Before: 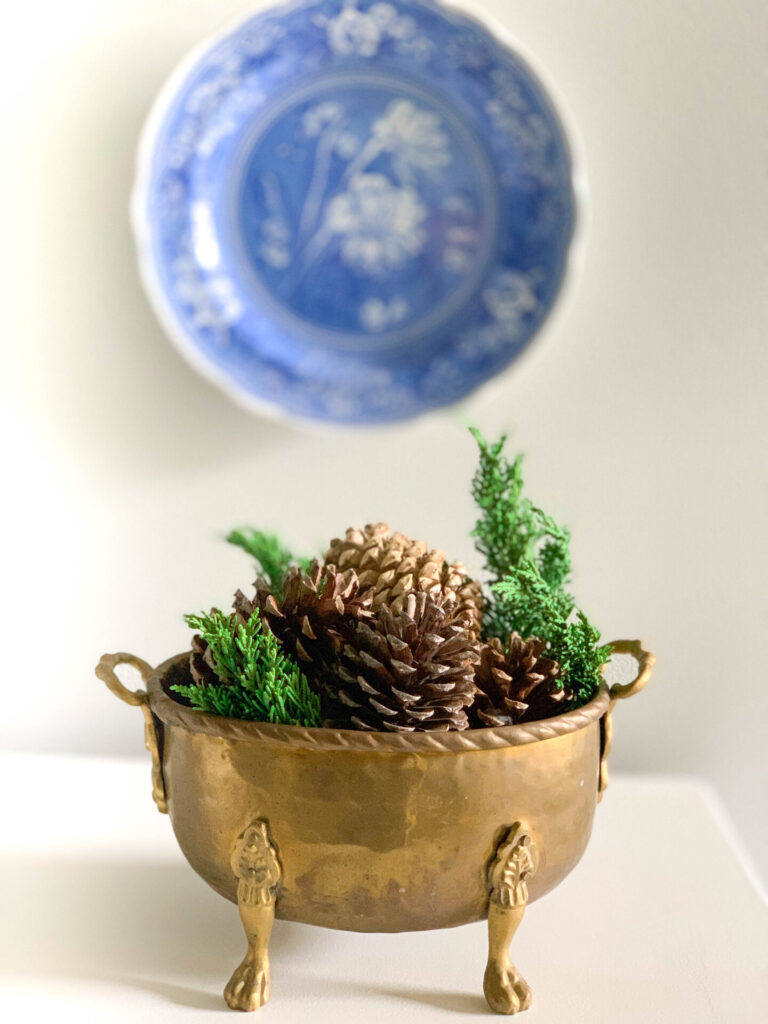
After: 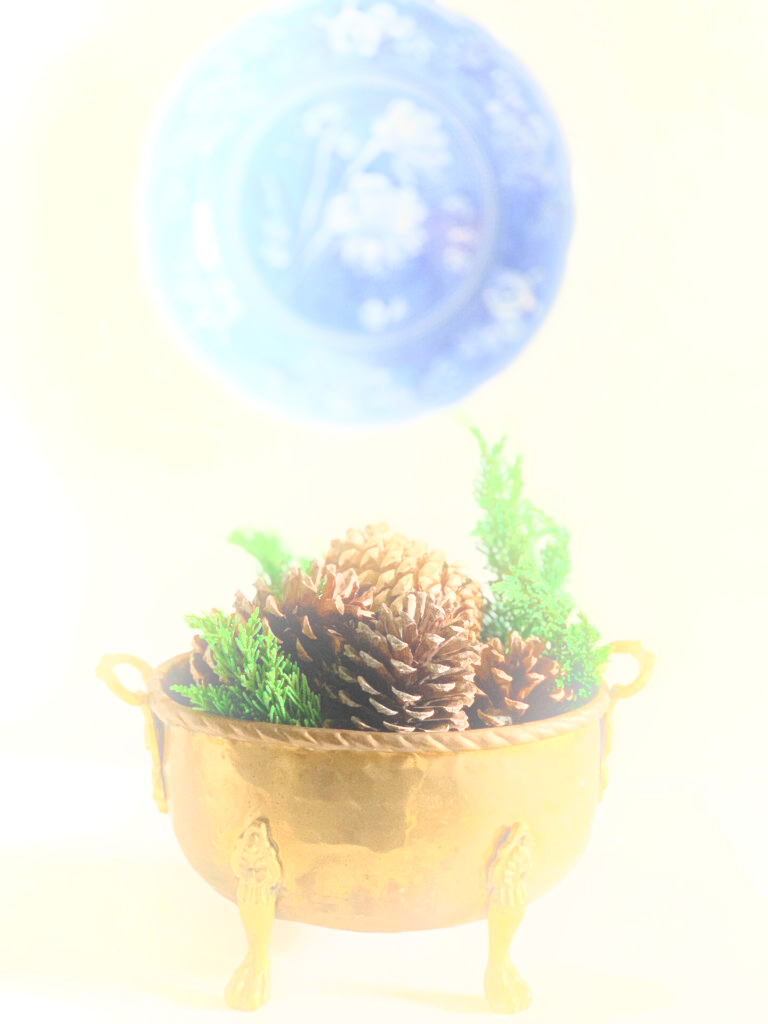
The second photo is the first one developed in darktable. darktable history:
contrast brightness saturation: contrast 0.39, brightness 0.53
bloom: on, module defaults
